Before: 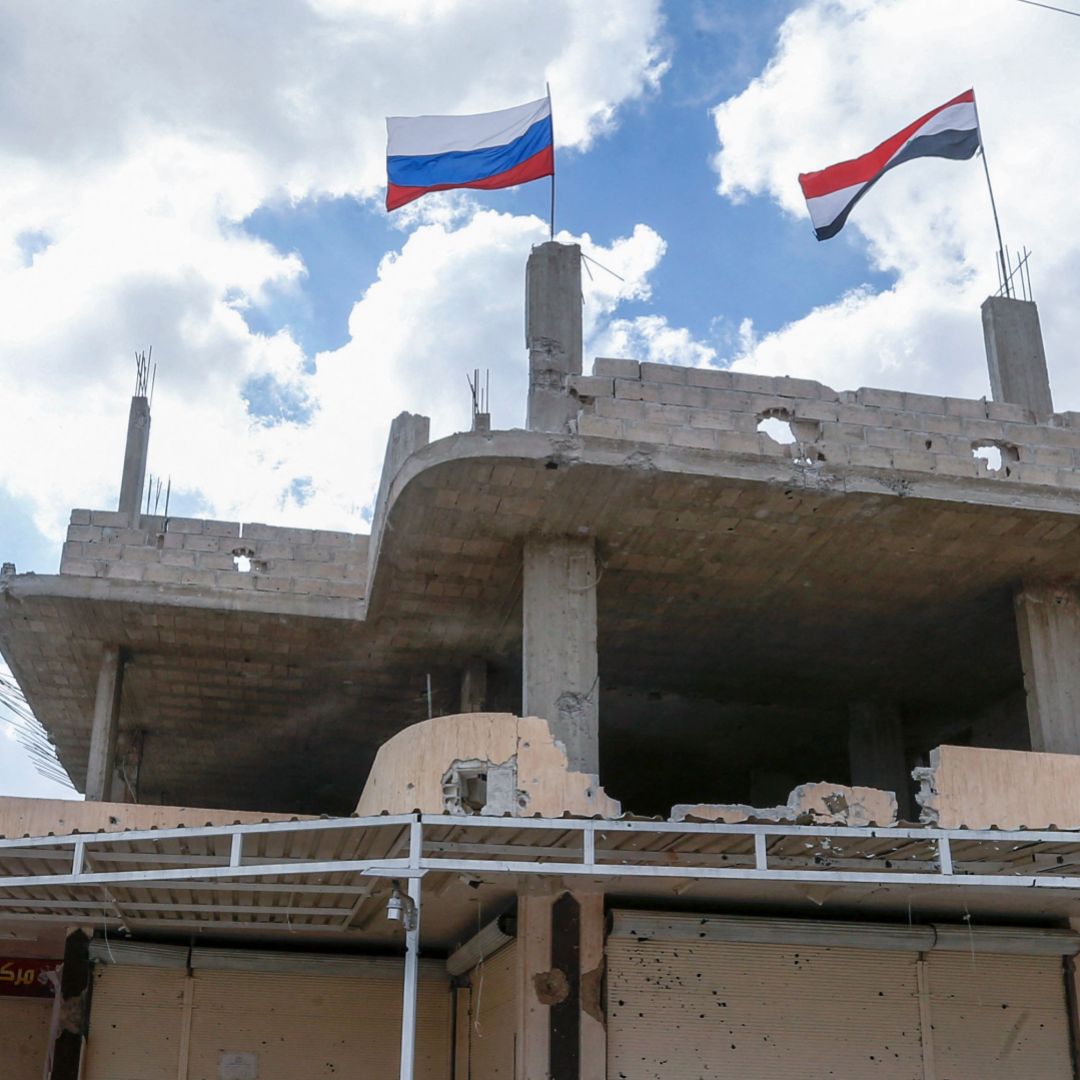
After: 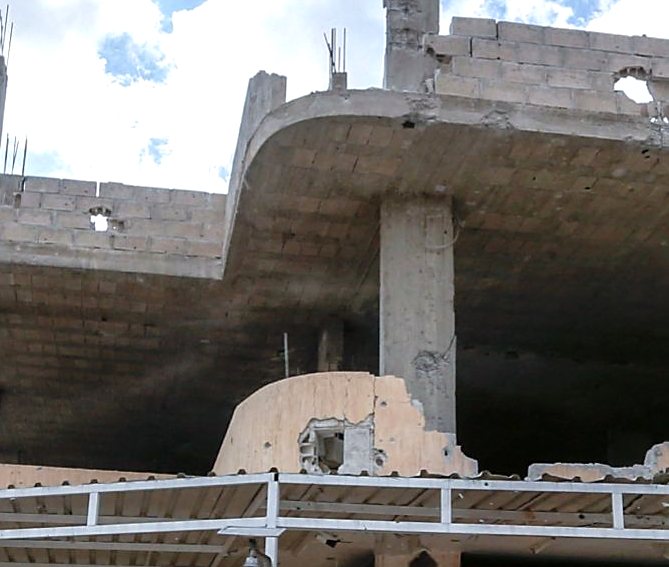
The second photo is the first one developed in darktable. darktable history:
crop: left 13.261%, top 31.599%, right 24.753%, bottom 15.899%
sharpen: radius 1.876, amount 0.409, threshold 1.633
tone equalizer: -8 EV -0.4 EV, -7 EV -0.37 EV, -6 EV -0.316 EV, -5 EV -0.248 EV, -3 EV 0.253 EV, -2 EV 0.312 EV, -1 EV 0.39 EV, +0 EV 0.389 EV
